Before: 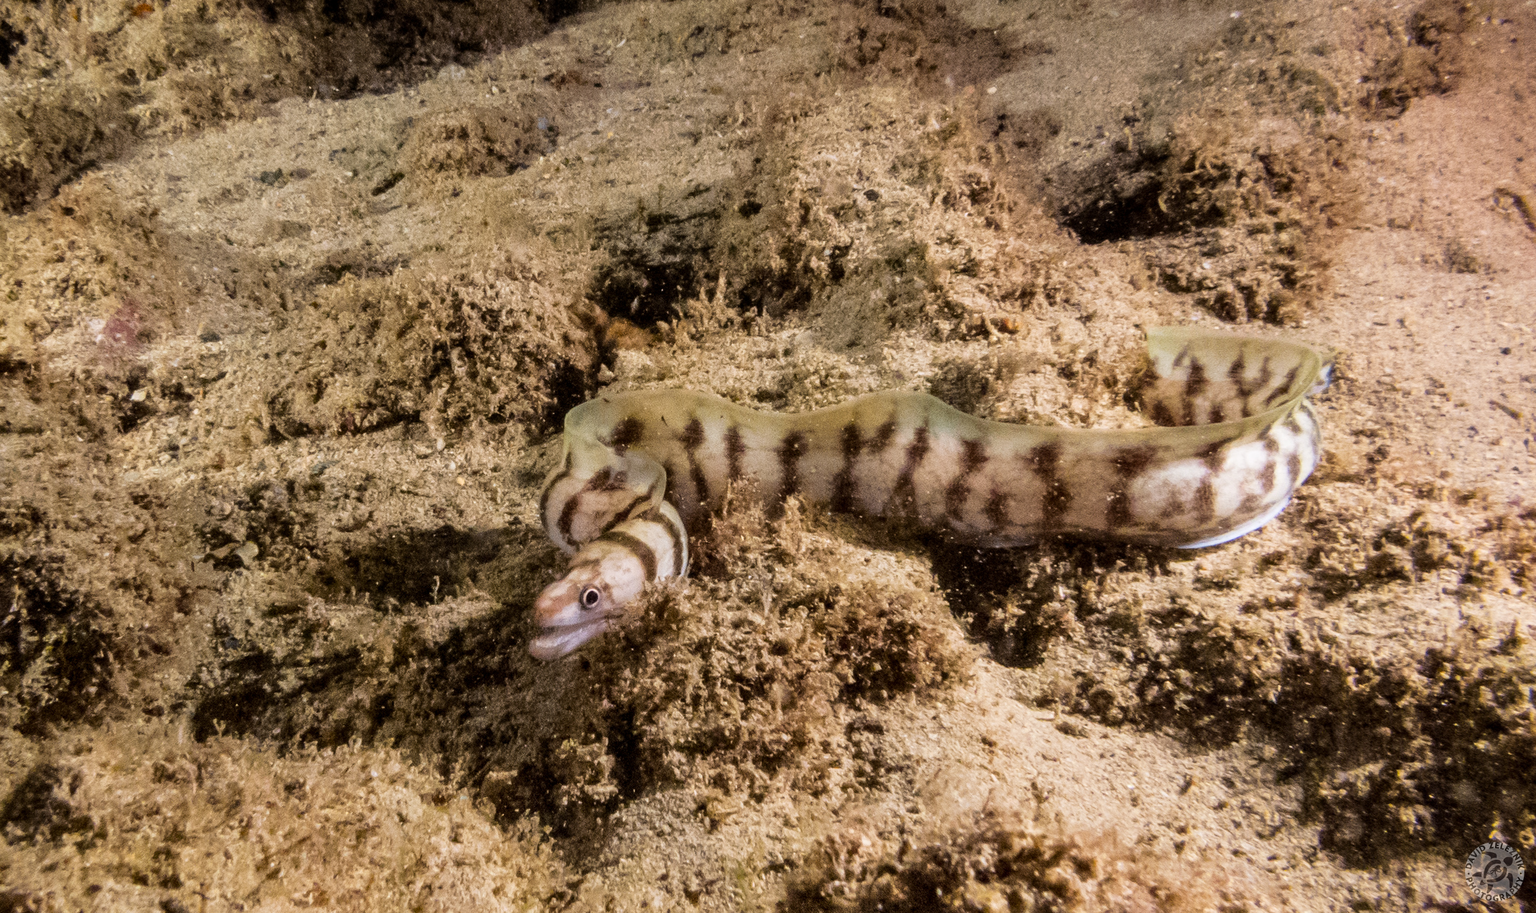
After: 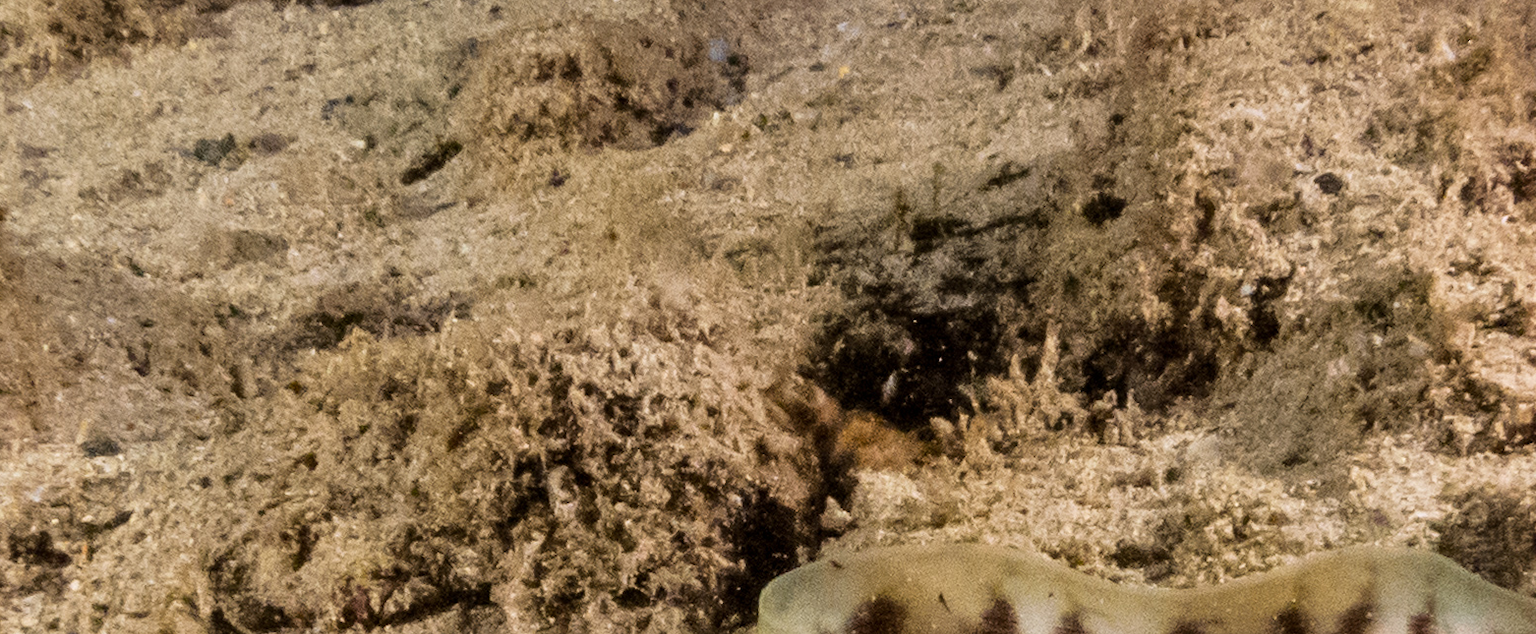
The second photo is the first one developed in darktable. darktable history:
crop: left 10.172%, top 10.603%, right 35.952%, bottom 51.945%
